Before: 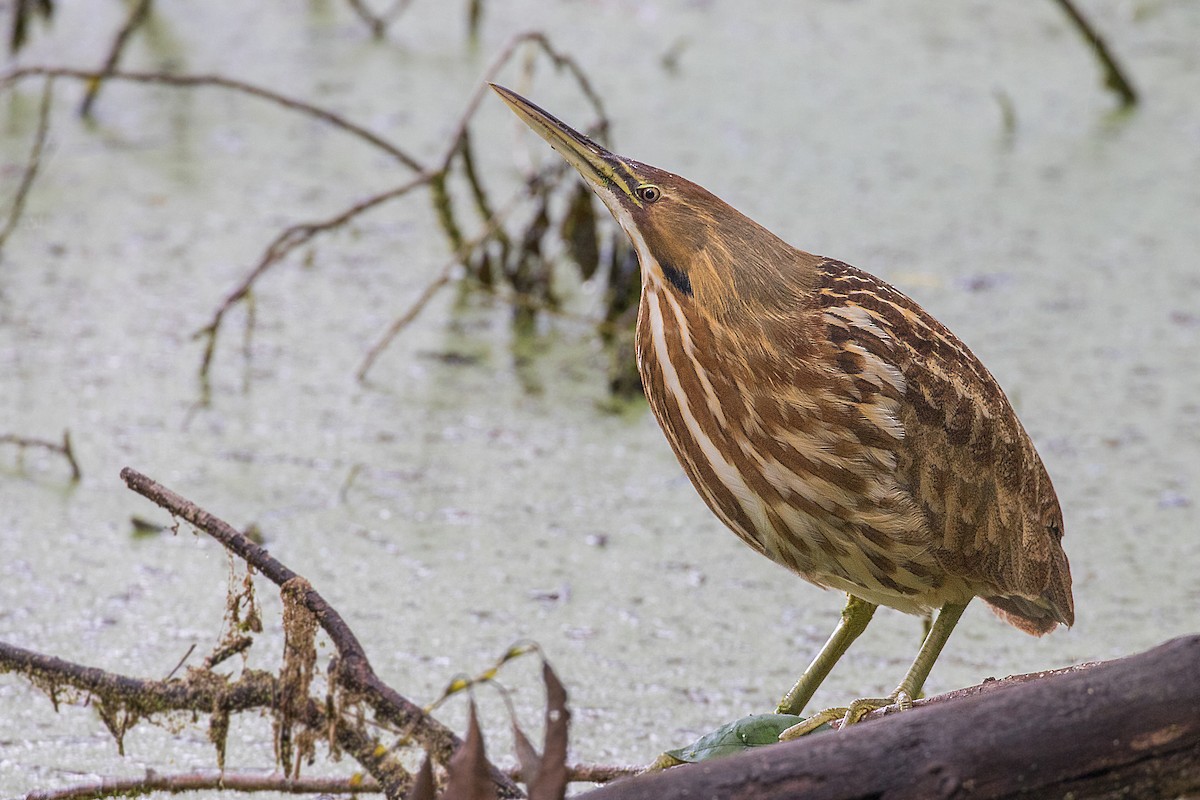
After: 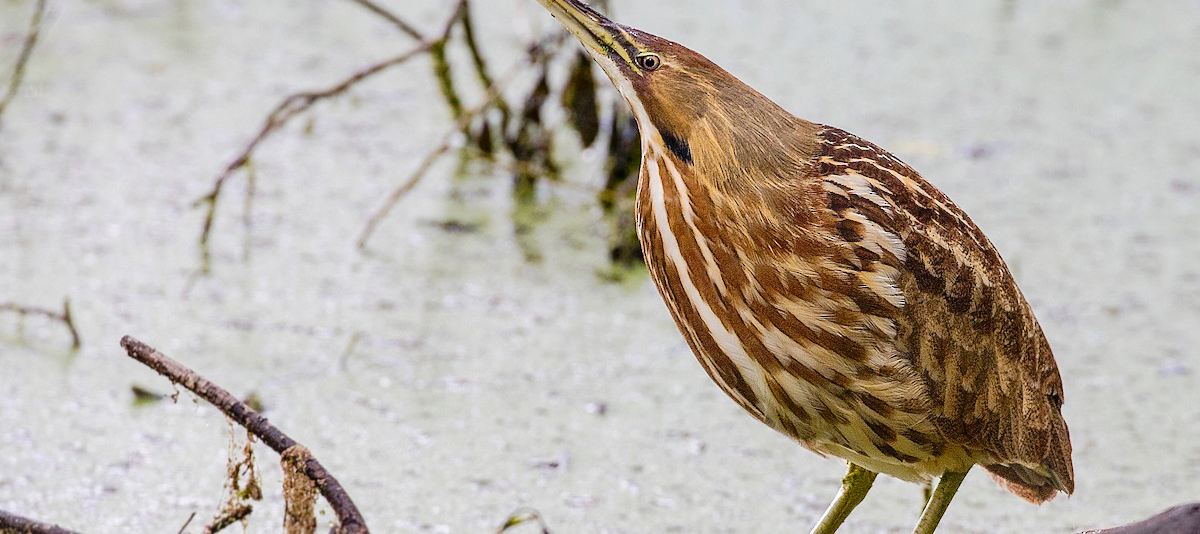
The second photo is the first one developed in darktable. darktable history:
tone curve: curves: ch0 [(0, 0) (0.003, 0) (0.011, 0.001) (0.025, 0.003) (0.044, 0.005) (0.069, 0.013) (0.1, 0.024) (0.136, 0.04) (0.177, 0.087) (0.224, 0.148) (0.277, 0.238) (0.335, 0.335) (0.399, 0.43) (0.468, 0.524) (0.543, 0.621) (0.623, 0.712) (0.709, 0.788) (0.801, 0.867) (0.898, 0.947) (1, 1)], preserve colors none
crop: top 16.532%, bottom 16.681%
